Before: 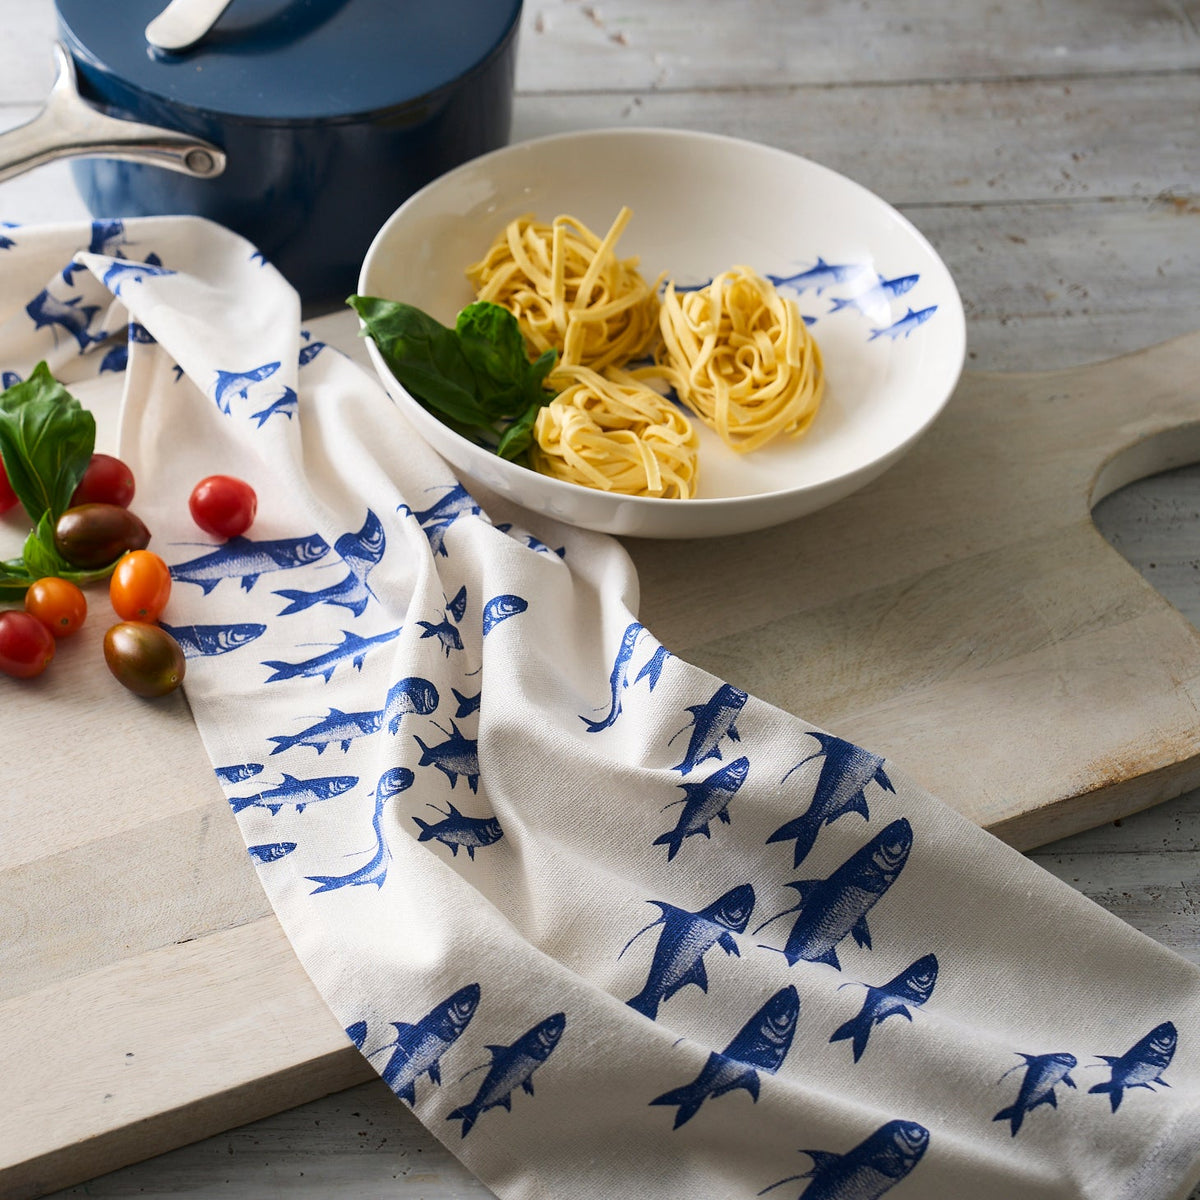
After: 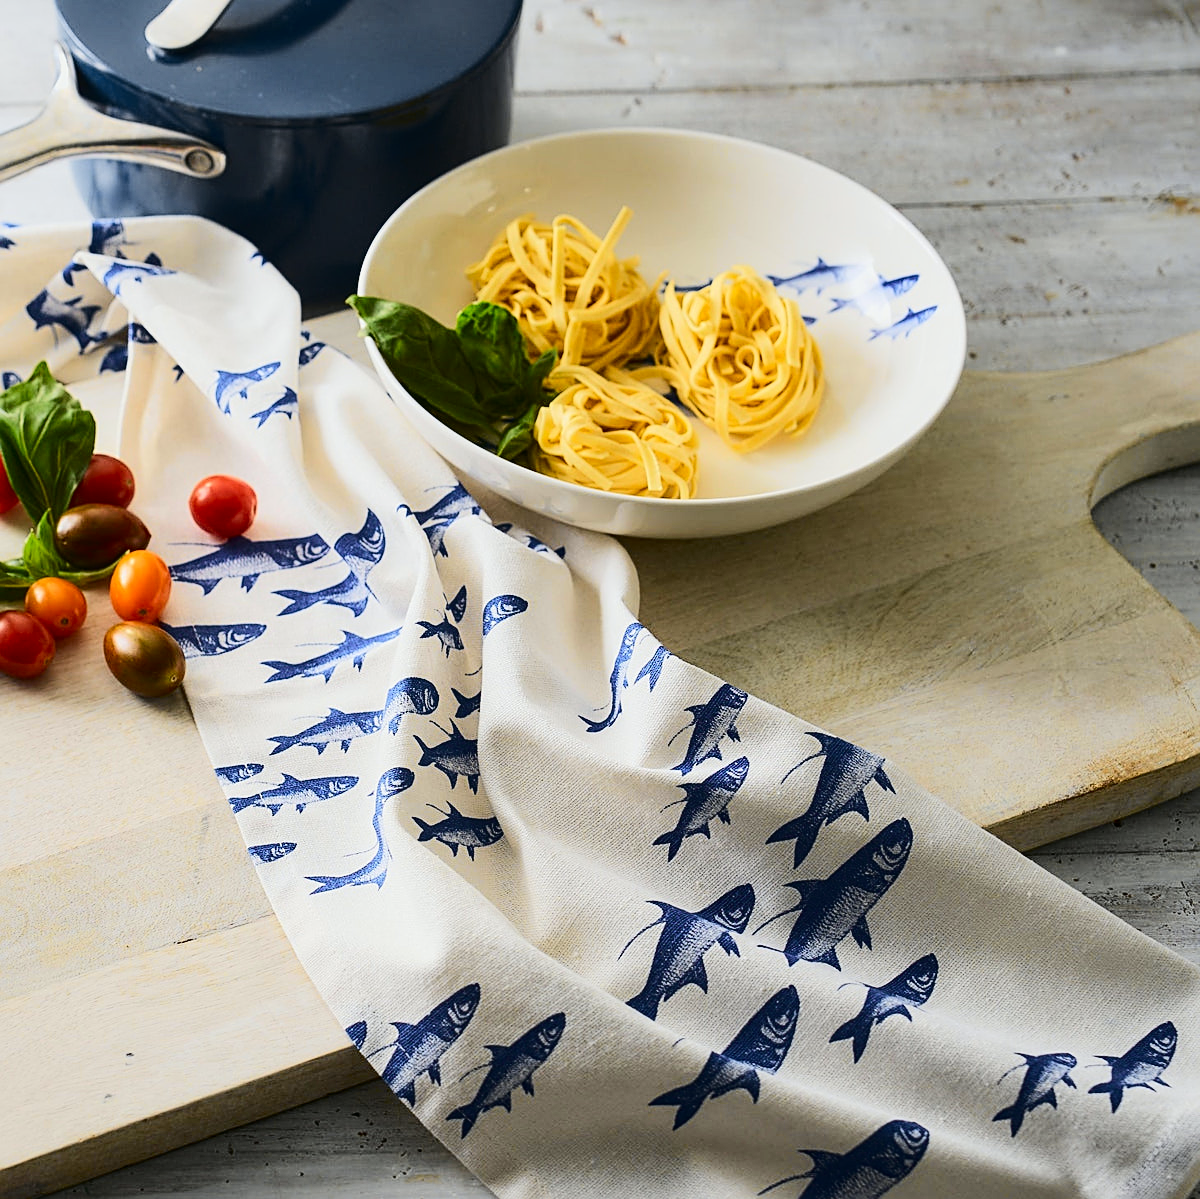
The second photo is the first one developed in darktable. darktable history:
tone curve: curves: ch0 [(0, 0.03) (0.113, 0.087) (0.207, 0.184) (0.515, 0.612) (0.712, 0.793) (1, 0.946)]; ch1 [(0, 0) (0.172, 0.123) (0.317, 0.279) (0.407, 0.401) (0.476, 0.482) (0.505, 0.499) (0.534, 0.534) (0.632, 0.645) (0.726, 0.745) (1, 1)]; ch2 [(0, 0) (0.411, 0.424) (0.505, 0.505) (0.521, 0.524) (0.541, 0.569) (0.65, 0.699) (1, 1)], color space Lab, independent channels, preserve colors none
local contrast: highlights 100%, shadows 100%, detail 120%, midtone range 0.2
crop: bottom 0.071%
sharpen: on, module defaults
